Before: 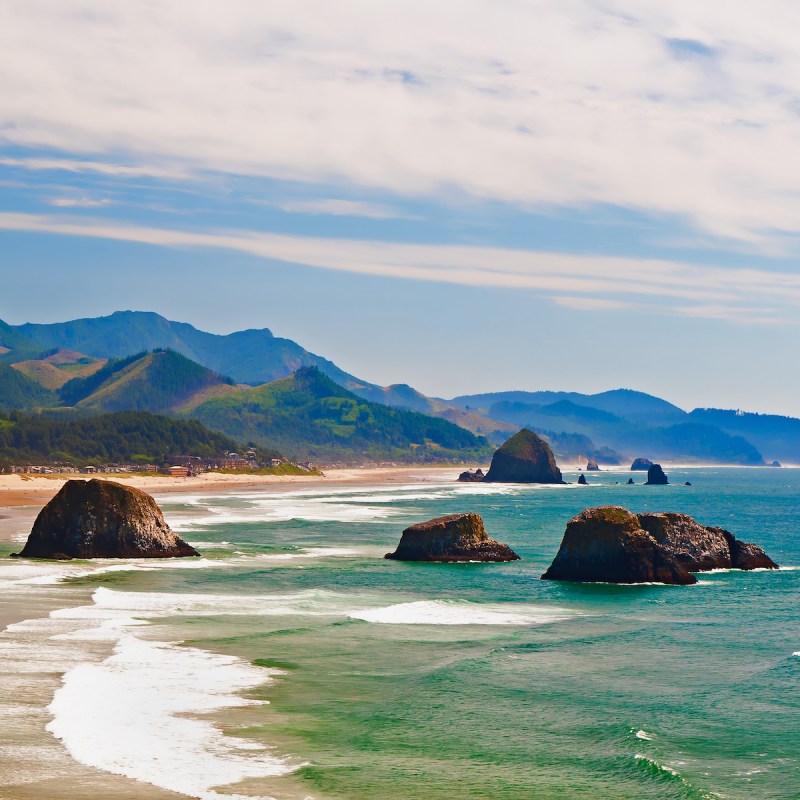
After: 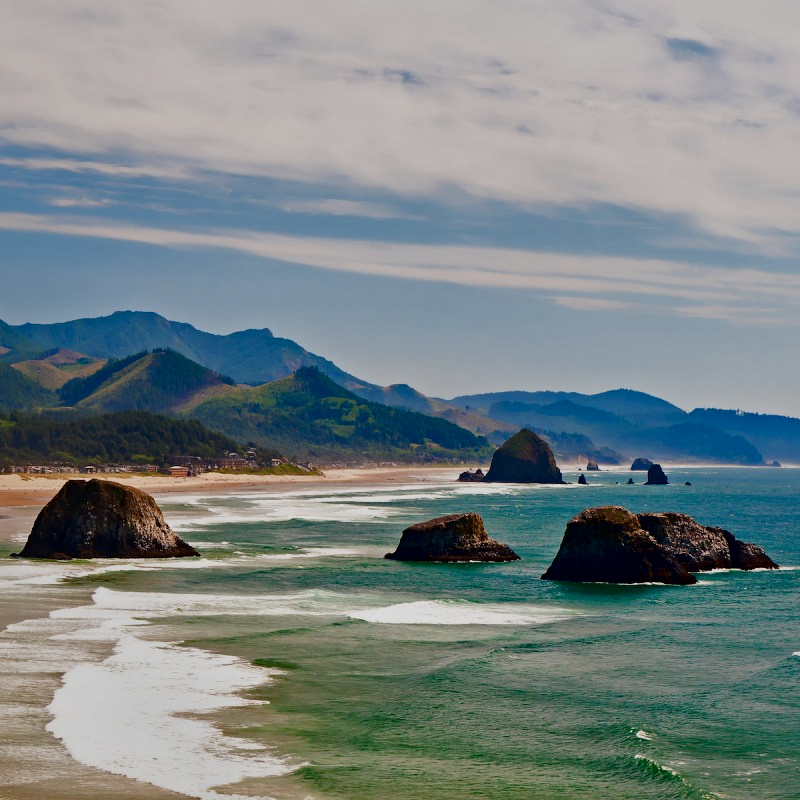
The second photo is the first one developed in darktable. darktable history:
exposure: black level correction 0, exposure -0.74 EV, compensate highlight preservation false
local contrast: mode bilateral grid, contrast 26, coarseness 59, detail 150%, midtone range 0.2
sharpen: radius 2.924, amount 0.863, threshold 47.099
